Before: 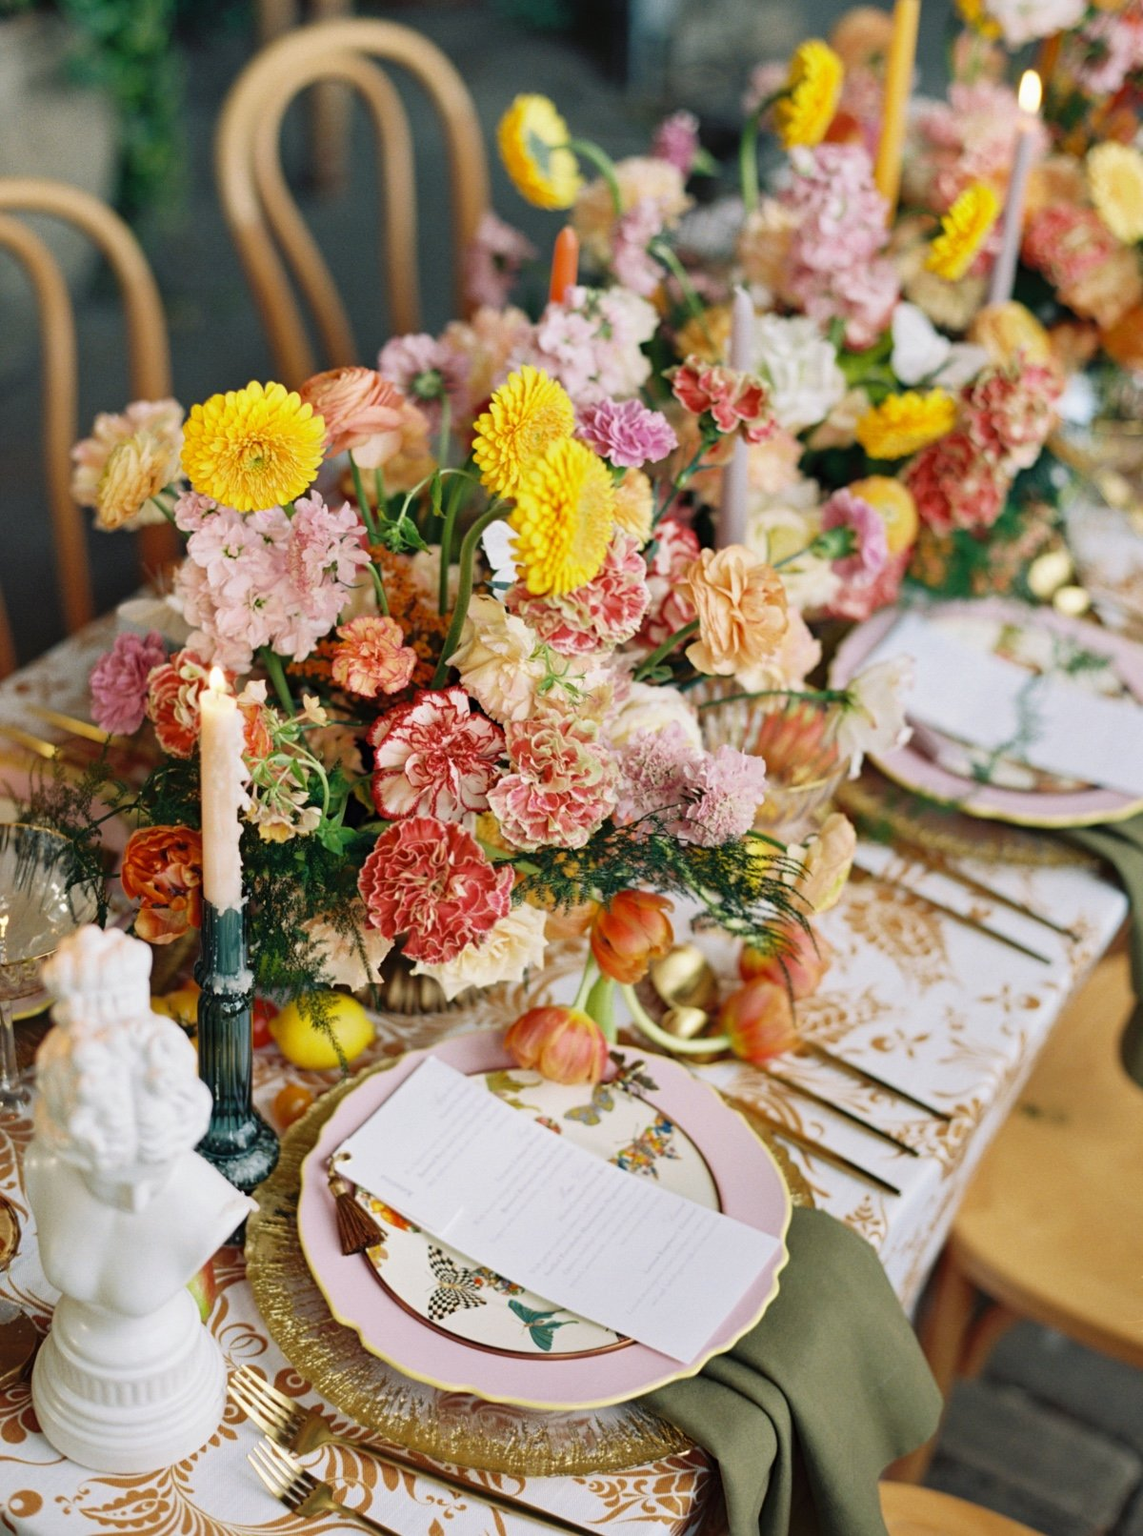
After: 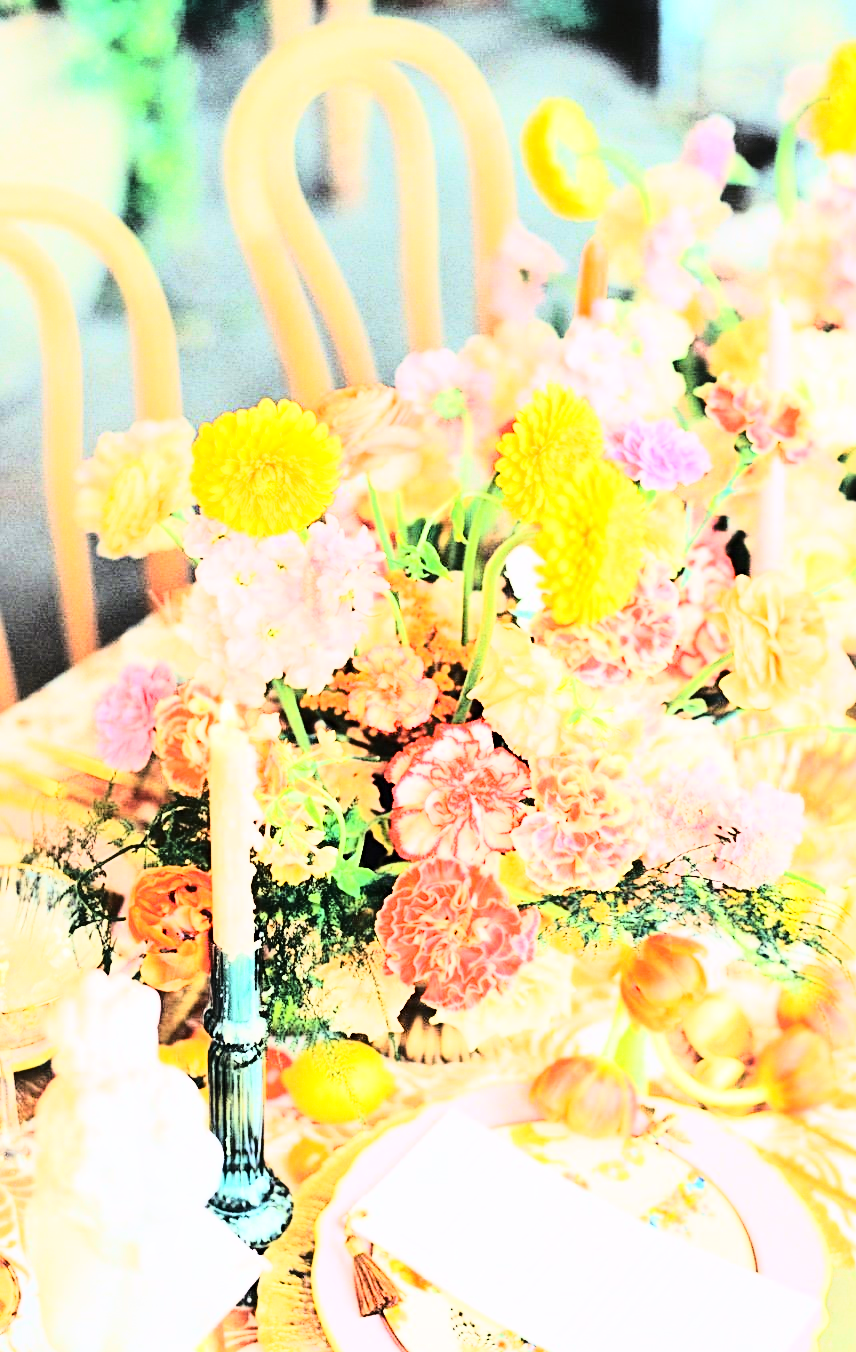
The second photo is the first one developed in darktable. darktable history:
crop: right 28.589%, bottom 16.121%
contrast brightness saturation: contrast 0.236, brightness 0.088
tone equalizer: -8 EV -1.1 EV, -7 EV -1.01 EV, -6 EV -0.852 EV, -5 EV -0.568 EV, -3 EV 0.565 EV, -2 EV 0.844 EV, -1 EV 0.986 EV, +0 EV 1.06 EV
sharpen: amount 0.206
base curve: curves: ch0 [(0, 0) (0.032, 0.037) (0.105, 0.228) (0.435, 0.76) (0.856, 0.983) (1, 1)]
tone curve: curves: ch0 [(0, 0) (0.105, 0.08) (0.195, 0.18) (0.283, 0.288) (0.384, 0.419) (0.485, 0.531) (0.638, 0.69) (0.795, 0.879) (1, 0.977)]; ch1 [(0, 0) (0.161, 0.092) (0.35, 0.33) (0.379, 0.401) (0.456, 0.469) (0.498, 0.503) (0.531, 0.537) (0.596, 0.621) (0.635, 0.655) (1, 1)]; ch2 [(0, 0) (0.371, 0.362) (0.437, 0.437) (0.483, 0.484) (0.53, 0.515) (0.56, 0.58) (0.622, 0.606) (1, 1)], color space Lab, linked channels, preserve colors none
exposure: black level correction 0, exposure 1.2 EV, compensate highlight preservation false
